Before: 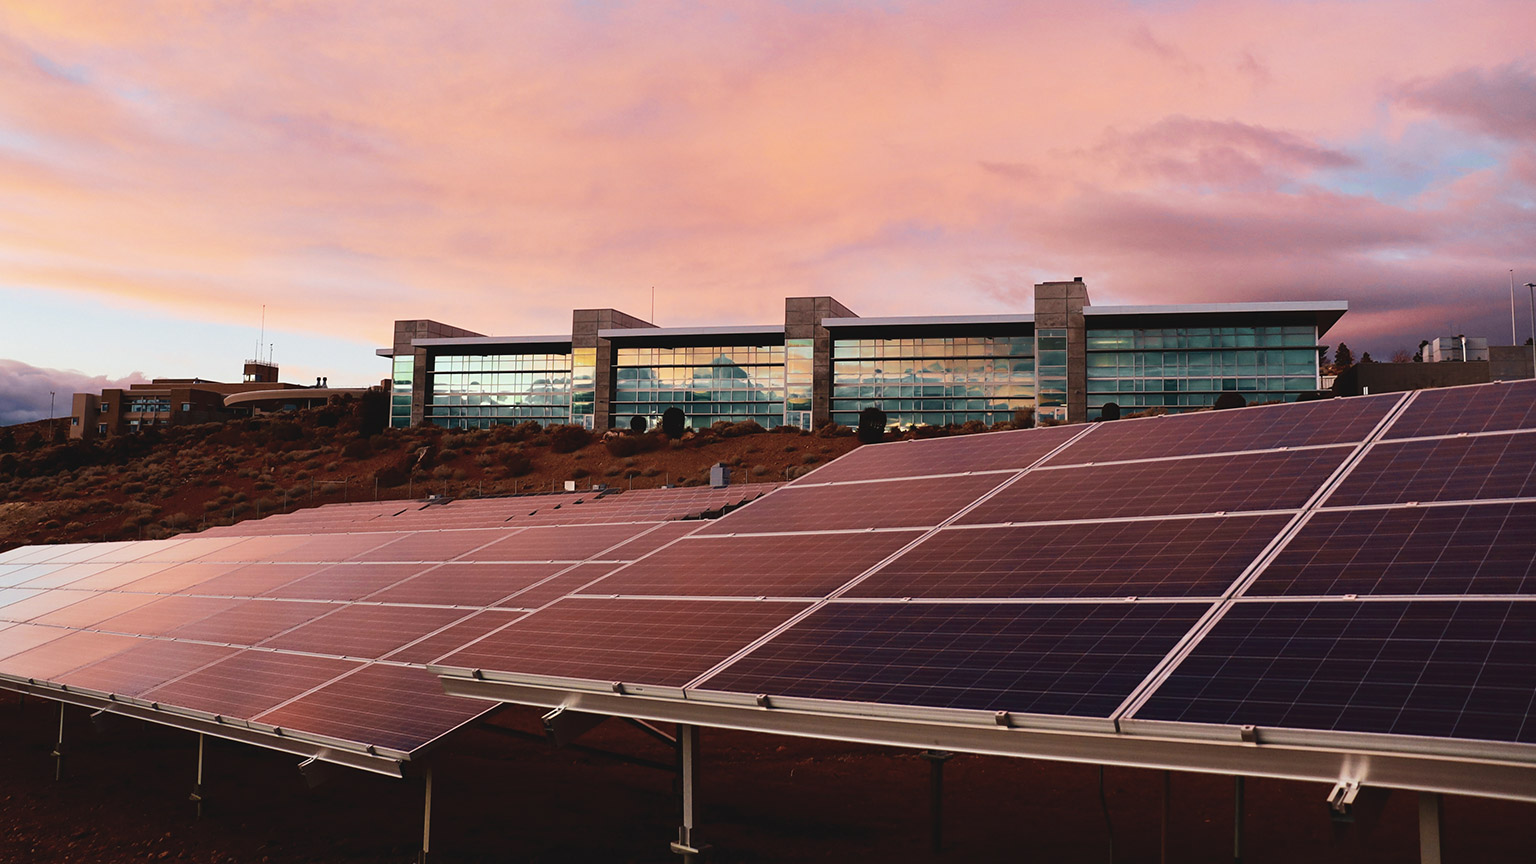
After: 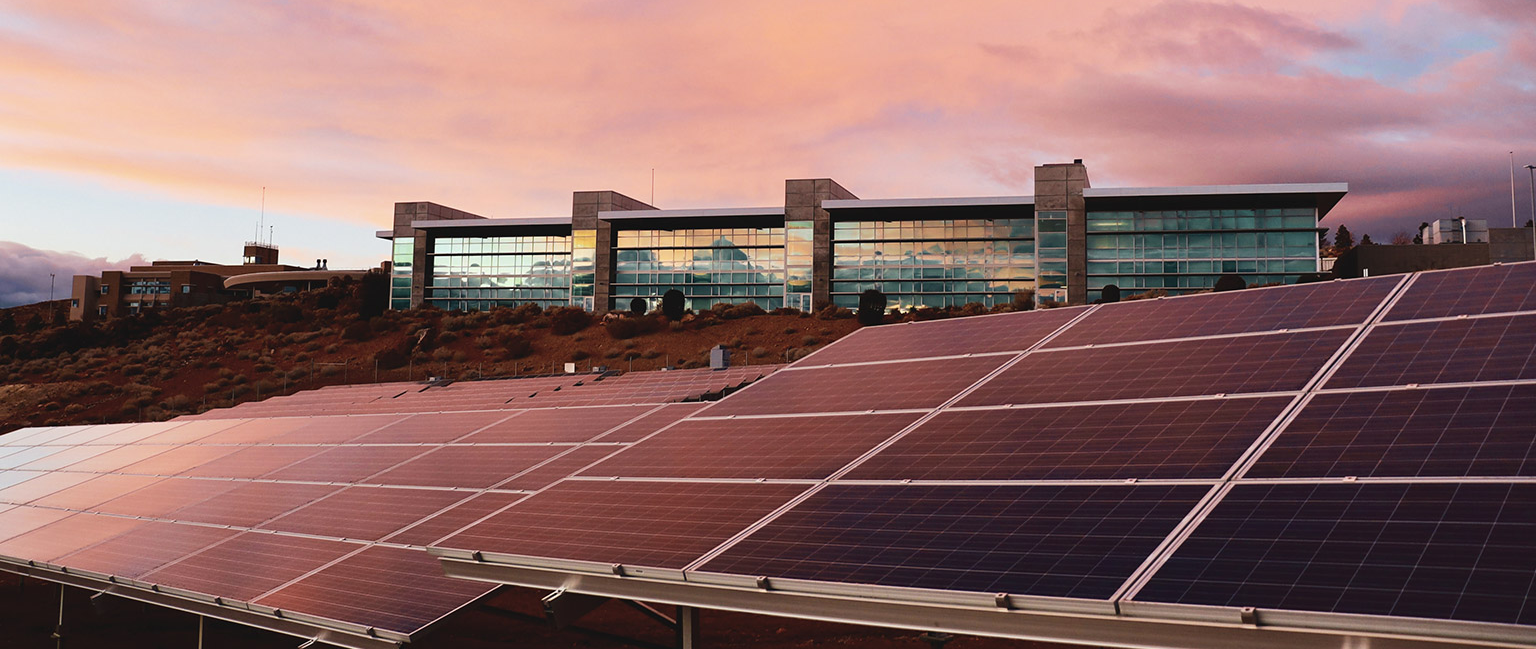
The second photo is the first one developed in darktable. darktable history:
crop: top 13.773%, bottom 11.011%
